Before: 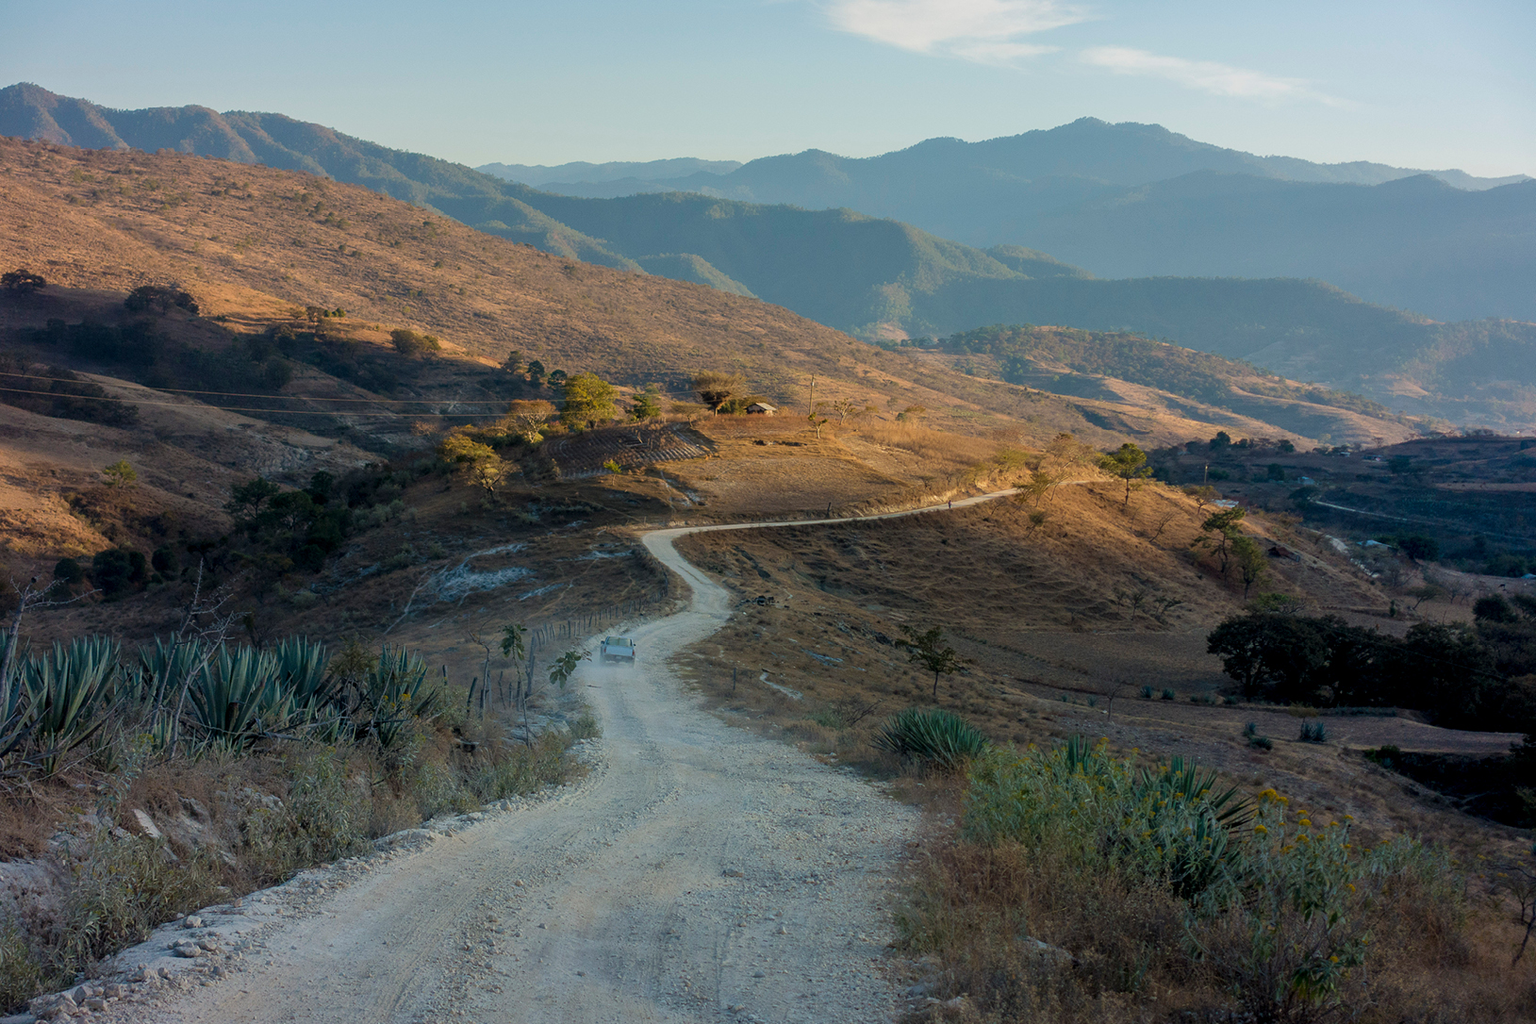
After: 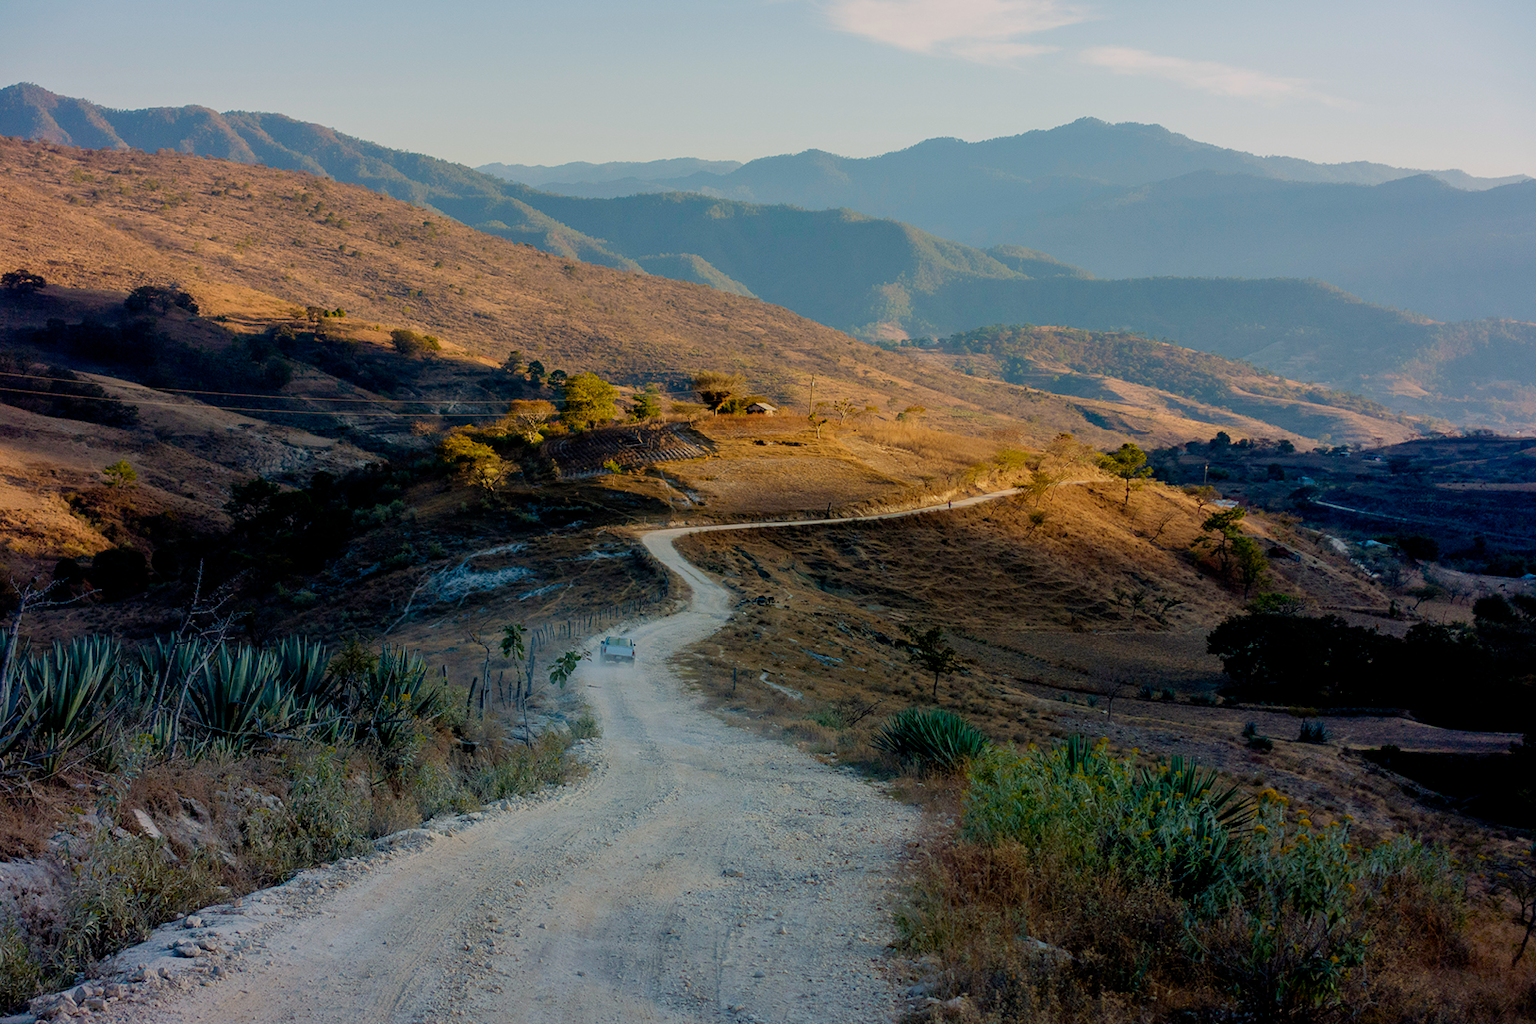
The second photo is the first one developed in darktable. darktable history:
filmic rgb: black relative exposure -7.7 EV, white relative exposure 4.41 EV, target black luminance 0%, hardness 3.76, latitude 50.81%, contrast 1.068, highlights saturation mix 9.13%, shadows ↔ highlights balance -0.241%, add noise in highlights 0.001, preserve chrominance no, color science v3 (2019), use custom middle-gray values true, contrast in highlights soft
color correction: highlights a* 3.29, highlights b* 1.7, saturation 1.15
